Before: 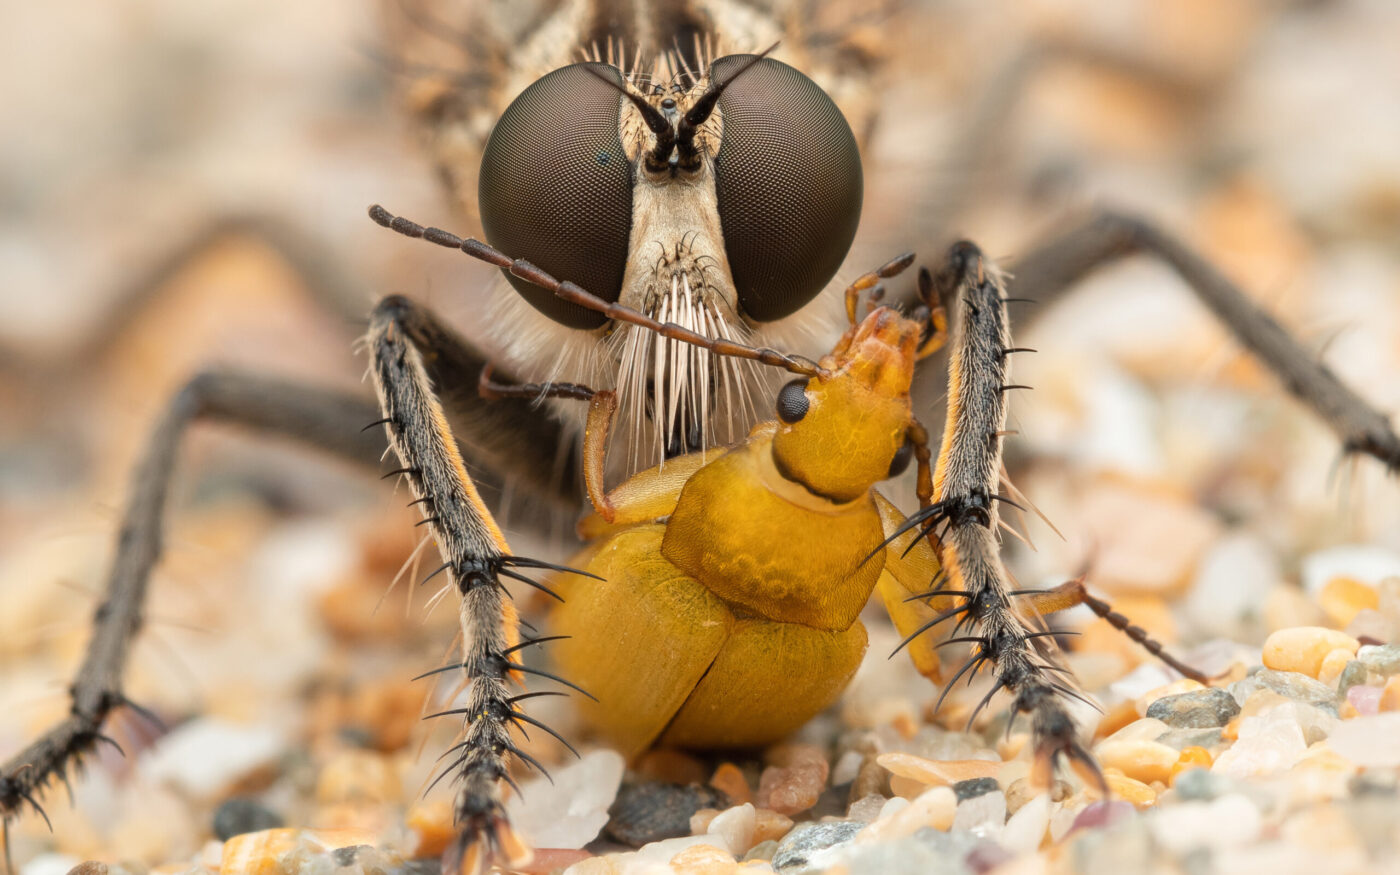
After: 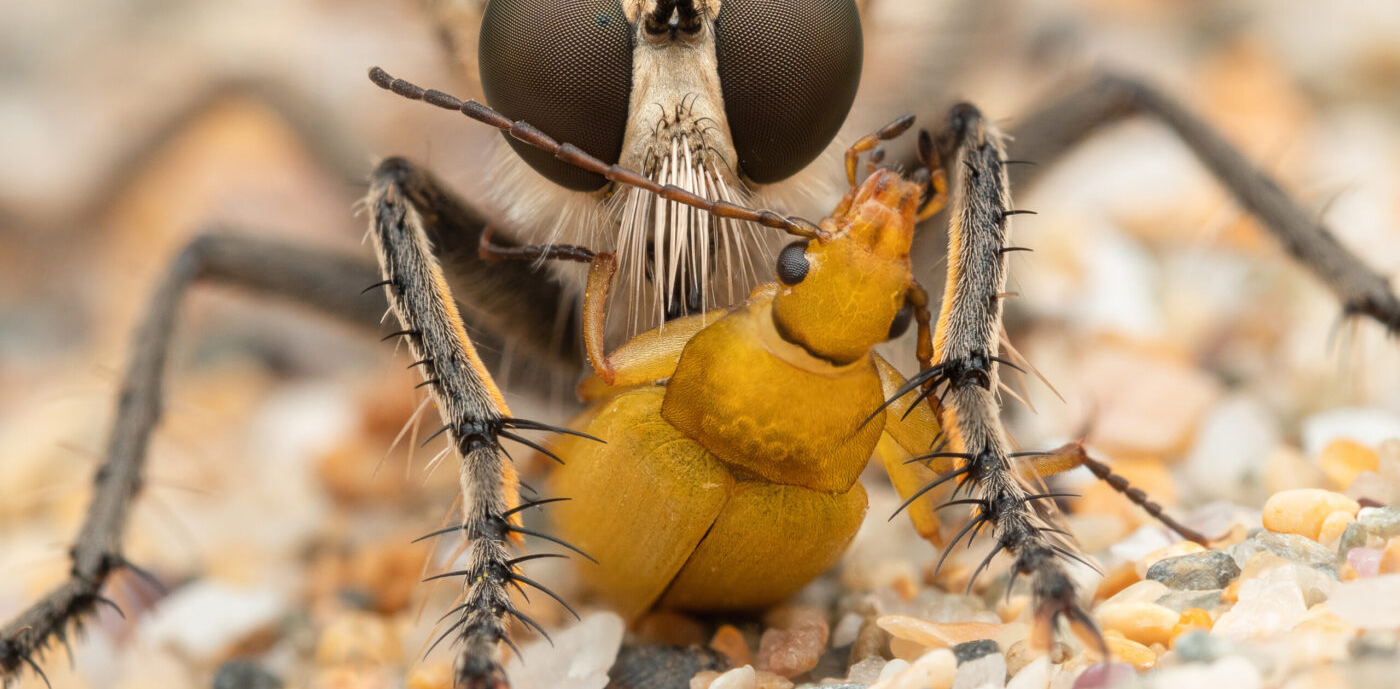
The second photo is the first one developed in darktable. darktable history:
crop and rotate: top 15.854%, bottom 5.339%
